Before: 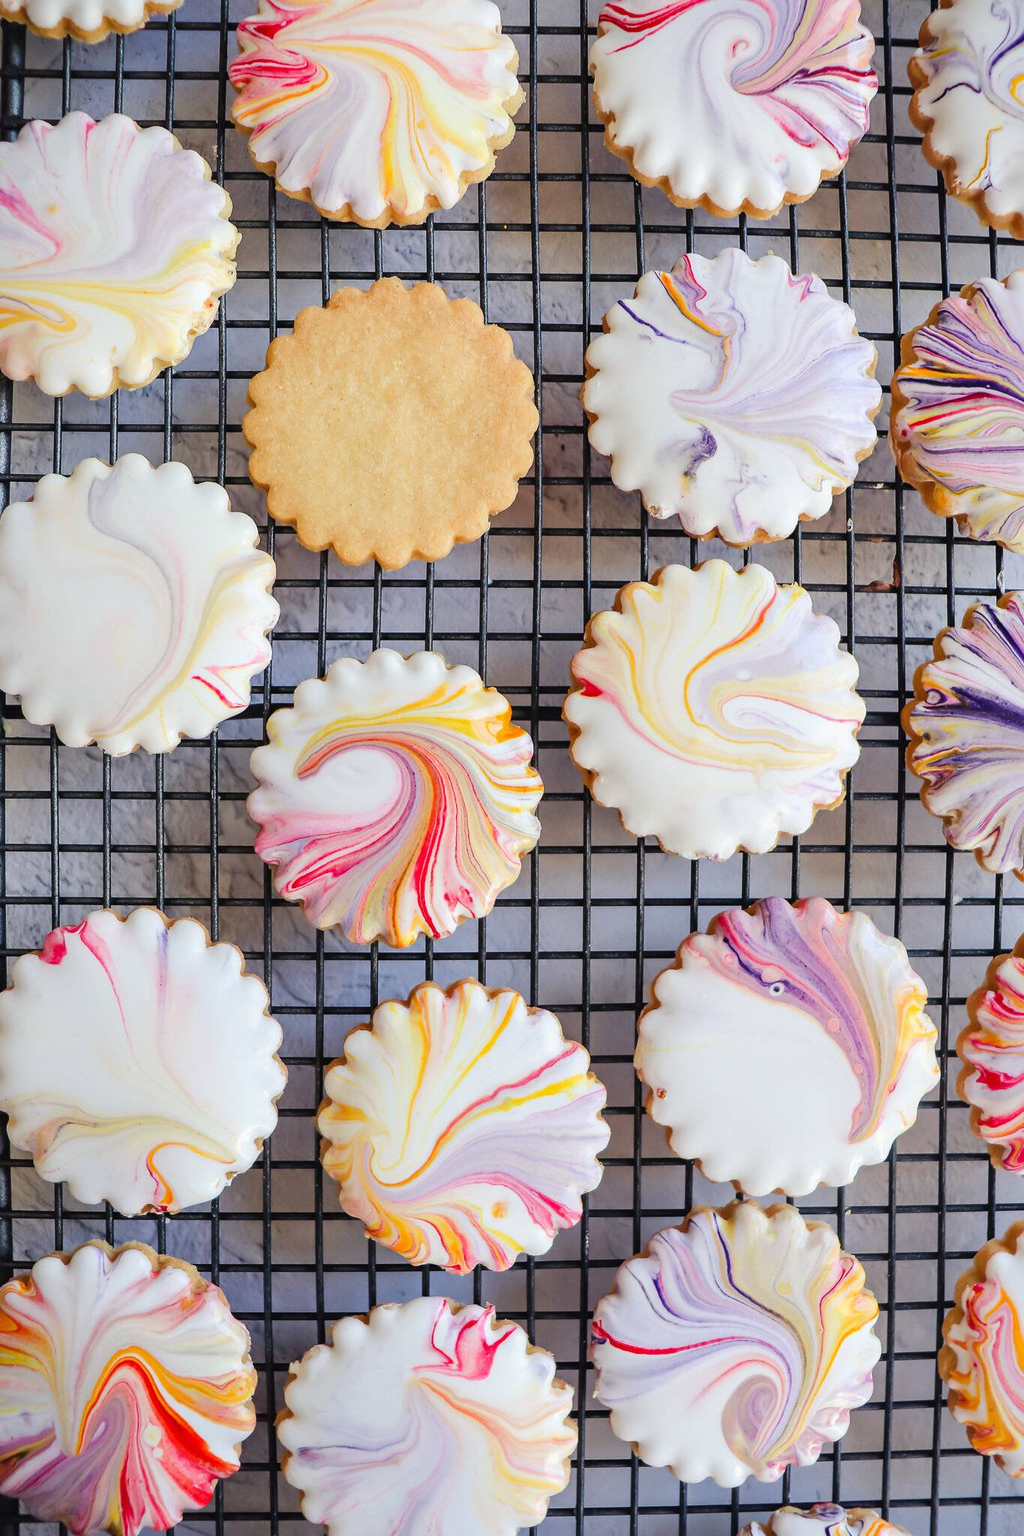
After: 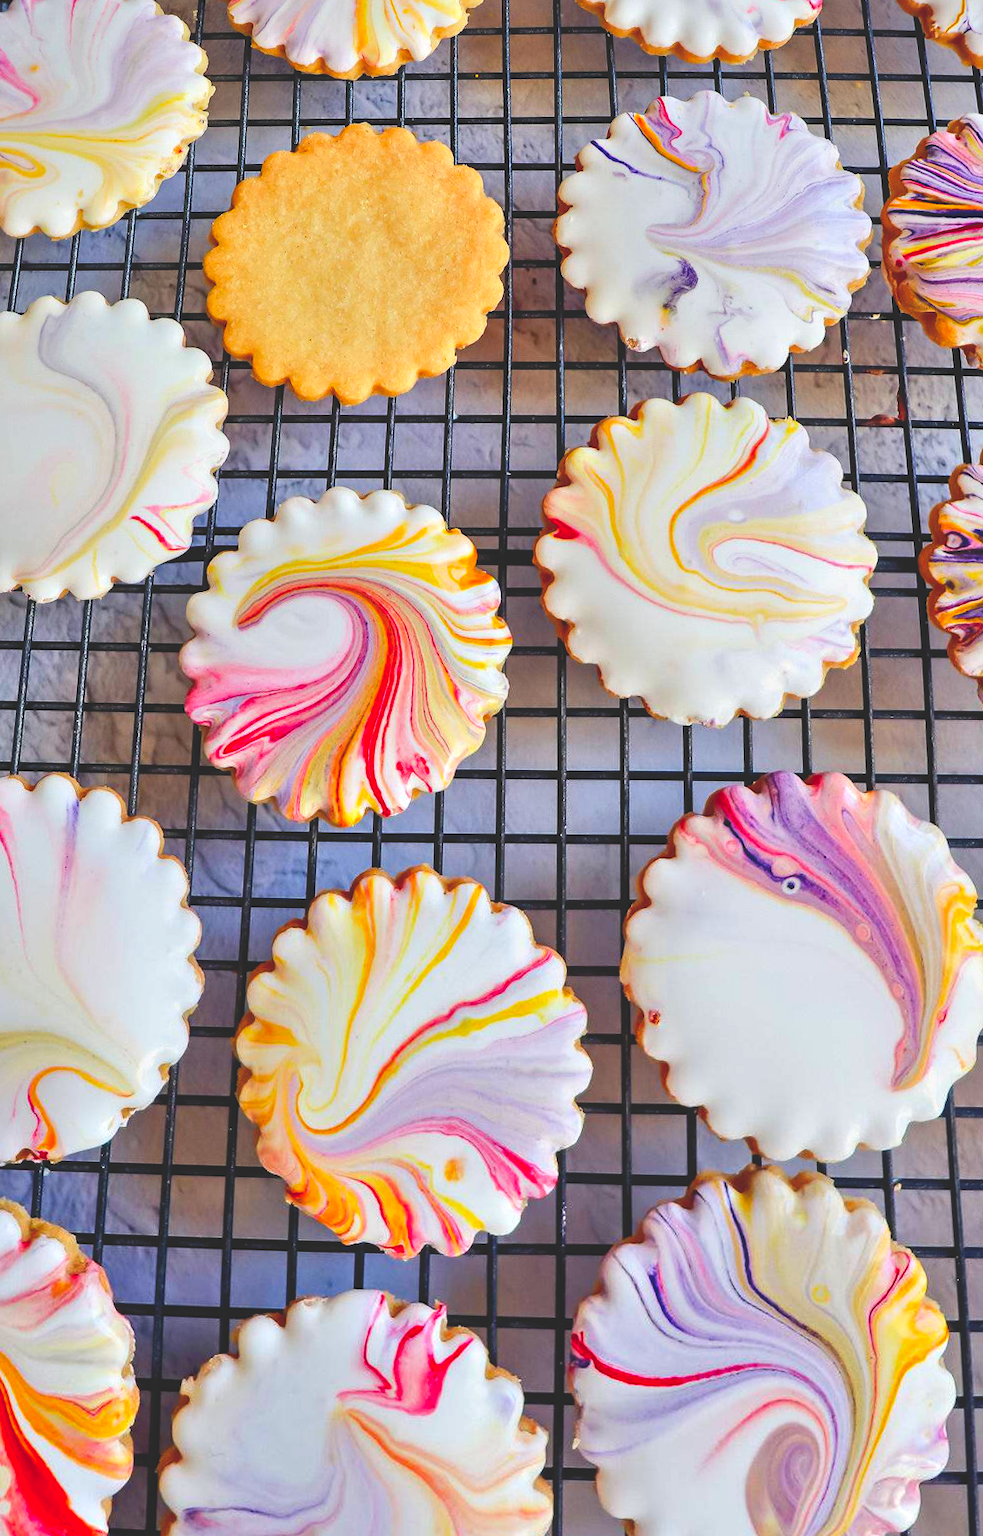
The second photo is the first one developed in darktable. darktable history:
base curve: curves: ch0 [(0, 0.02) (0.083, 0.036) (1, 1)], preserve colors none
crop and rotate: top 5.609%, bottom 5.609%
color balance rgb: perceptual saturation grading › global saturation 20%, global vibrance 10%
rotate and perspective: rotation 0.72°, lens shift (vertical) -0.352, lens shift (horizontal) -0.051, crop left 0.152, crop right 0.859, crop top 0.019, crop bottom 0.964
tone equalizer: -8 EV 2 EV, -7 EV 2 EV, -6 EV 2 EV, -5 EV 2 EV, -4 EV 2 EV, -3 EV 1.5 EV, -2 EV 1 EV, -1 EV 0.5 EV
